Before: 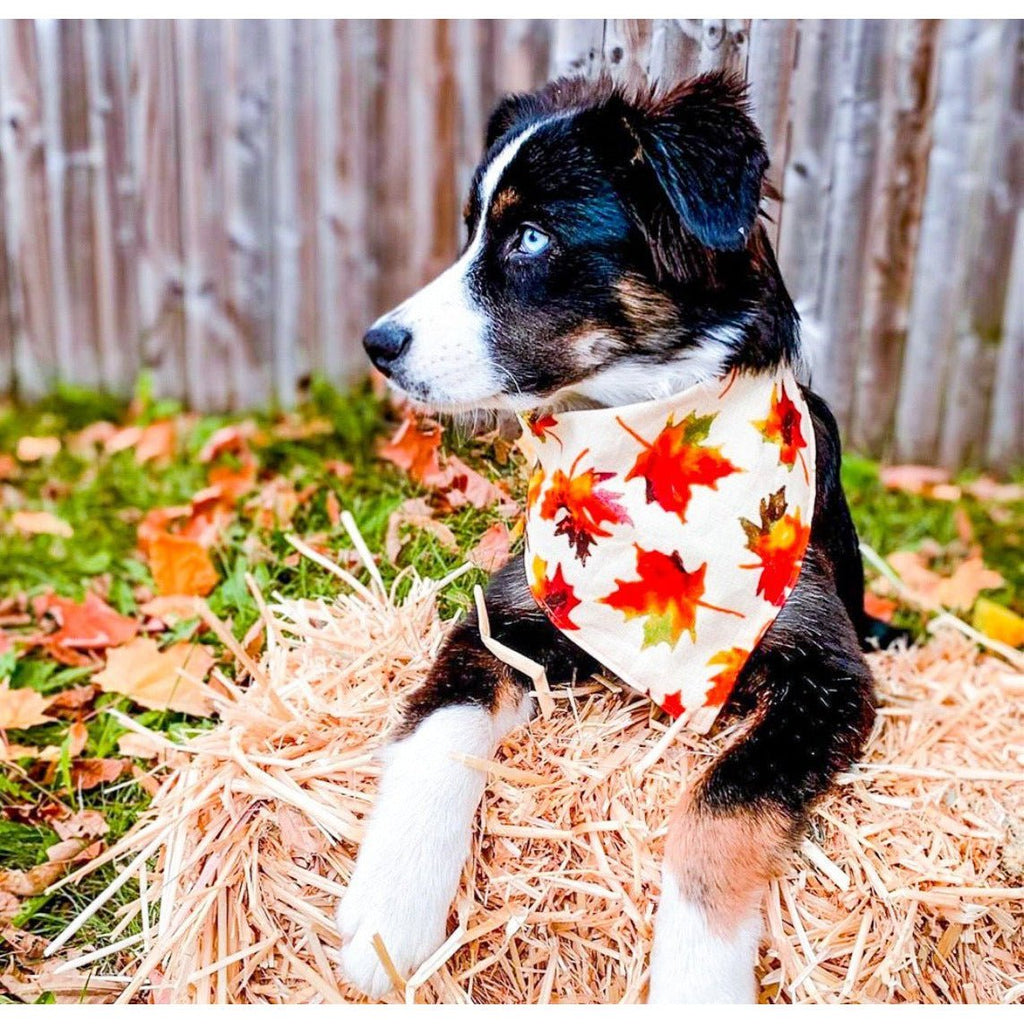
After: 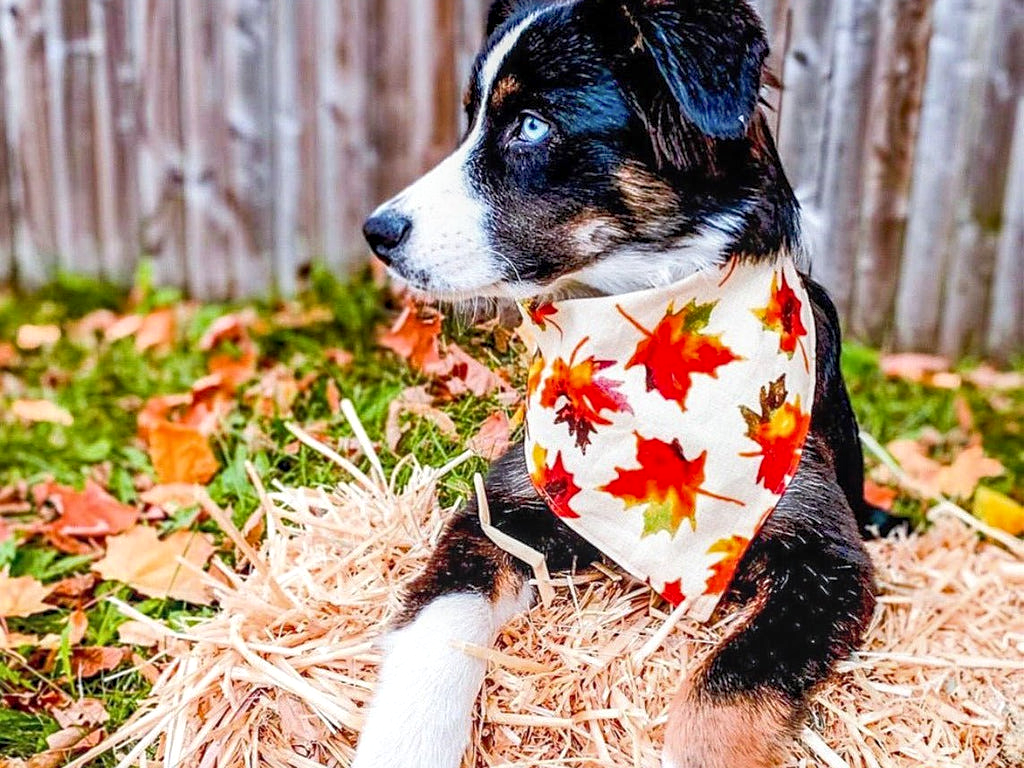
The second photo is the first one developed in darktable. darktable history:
shadows and highlights: shadows 43.23, highlights 8.09
crop: top 11.012%, bottom 13.933%
local contrast: on, module defaults
sharpen: amount 0.216
